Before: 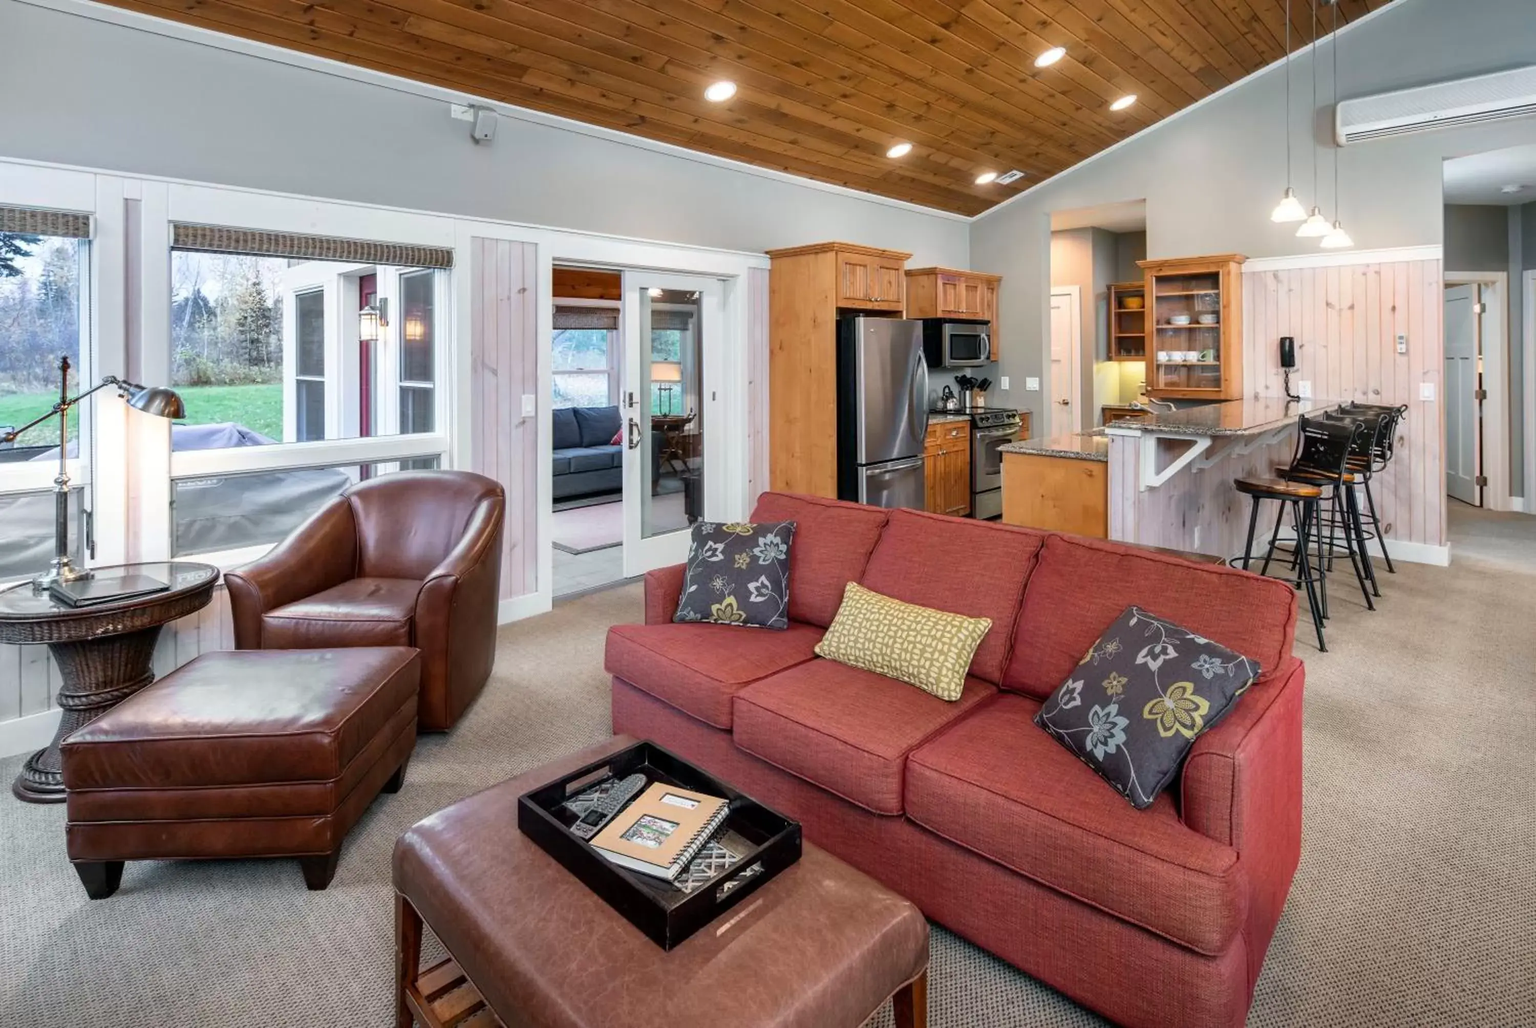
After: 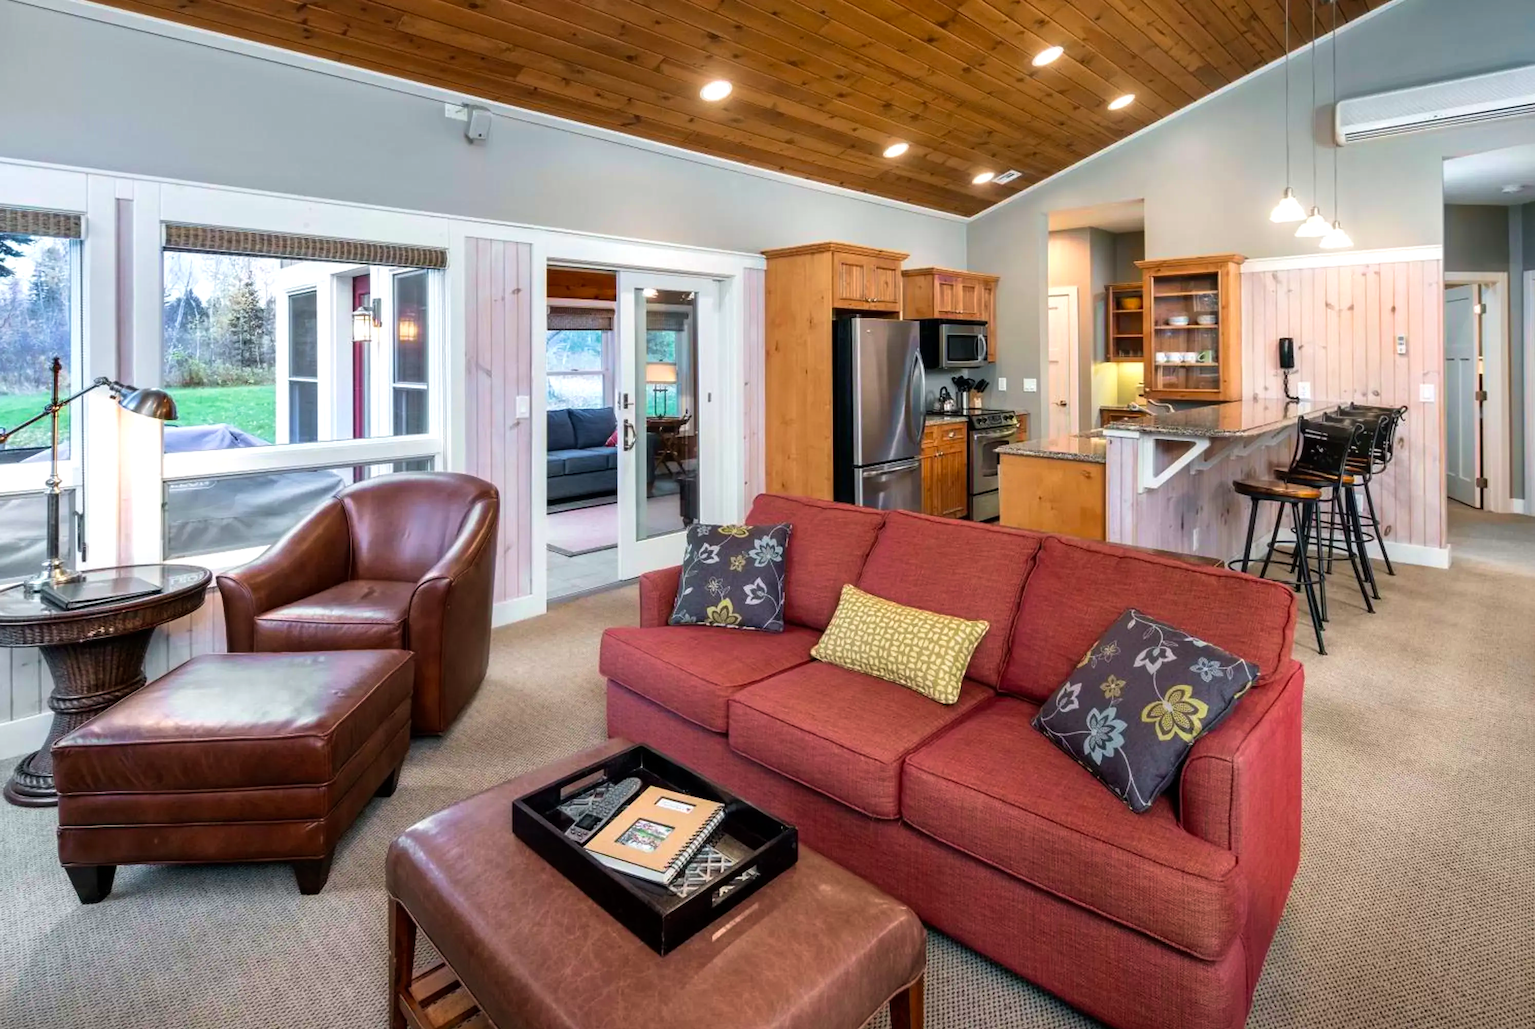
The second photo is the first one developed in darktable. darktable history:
color balance: contrast 8.5%, output saturation 105%
crop and rotate: left 0.614%, top 0.179%, bottom 0.309%
velvia: on, module defaults
